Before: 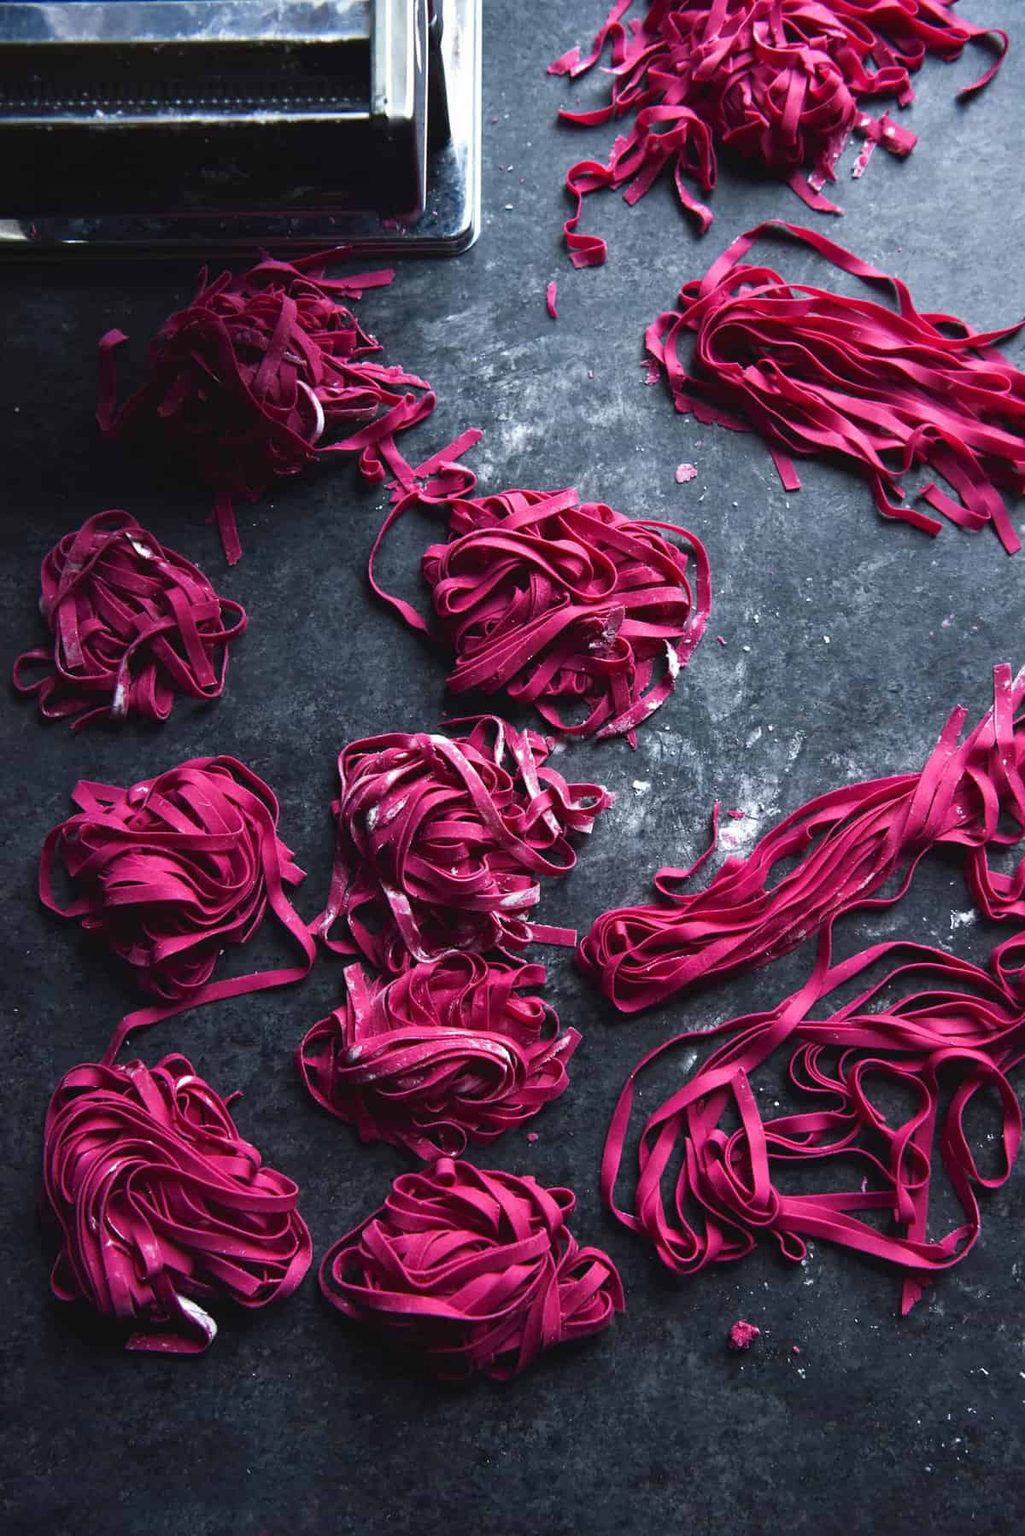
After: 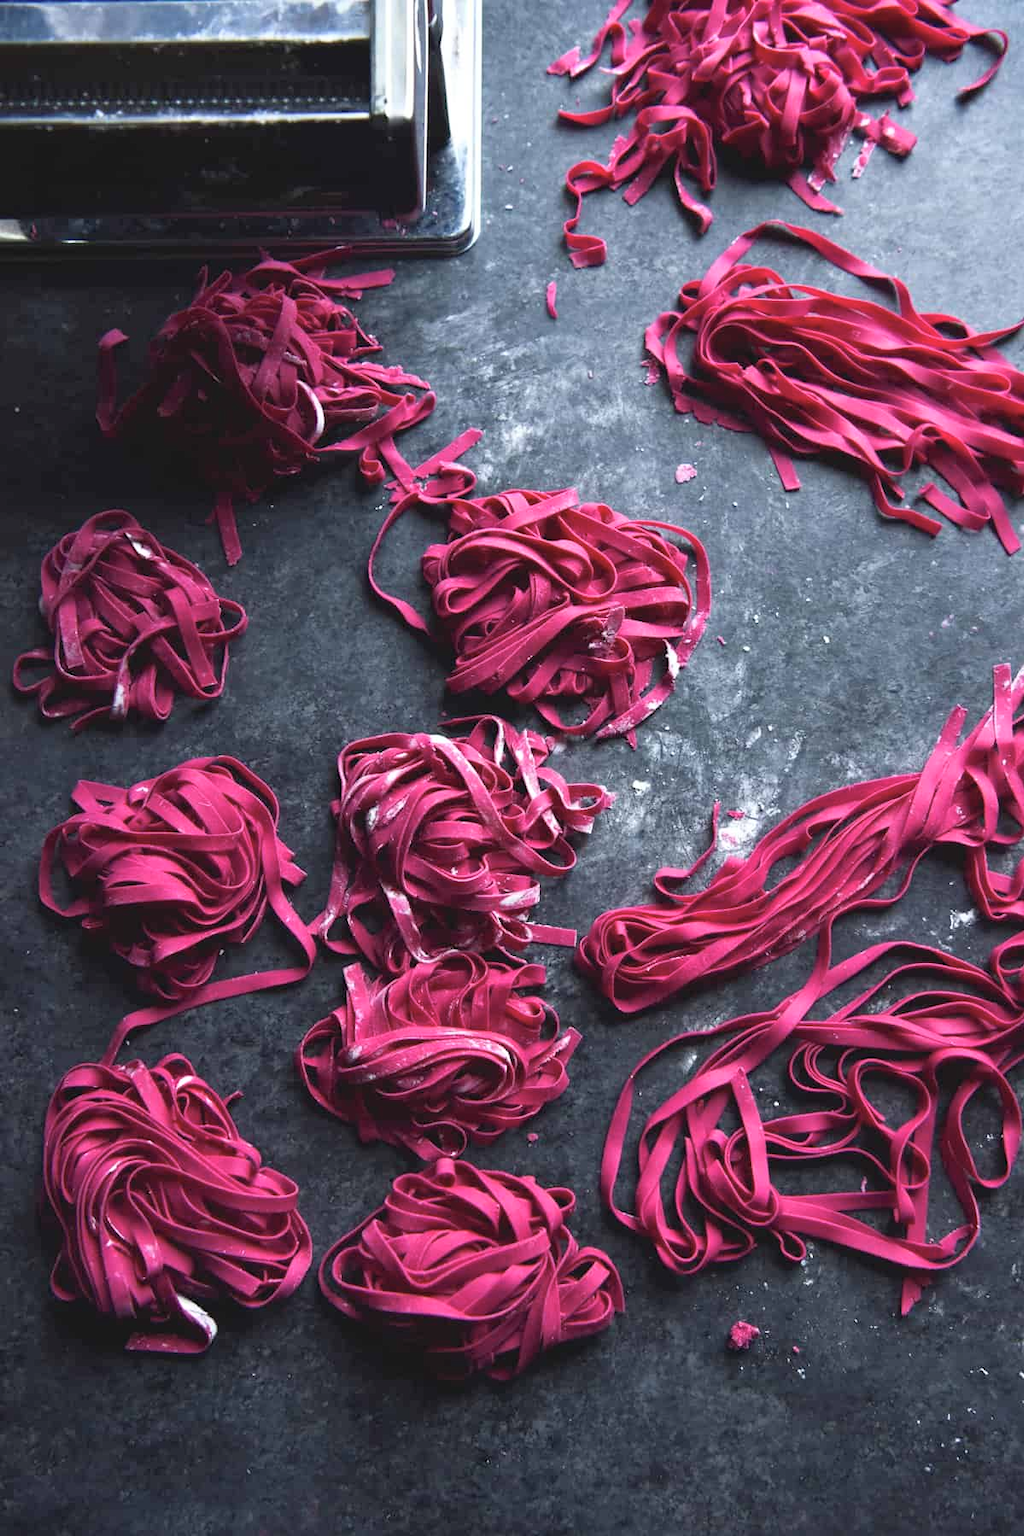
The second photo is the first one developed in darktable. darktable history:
shadows and highlights: shadows -1.56, highlights 39.52, highlights color adjustment 46.72%
contrast brightness saturation: brightness 0.129
